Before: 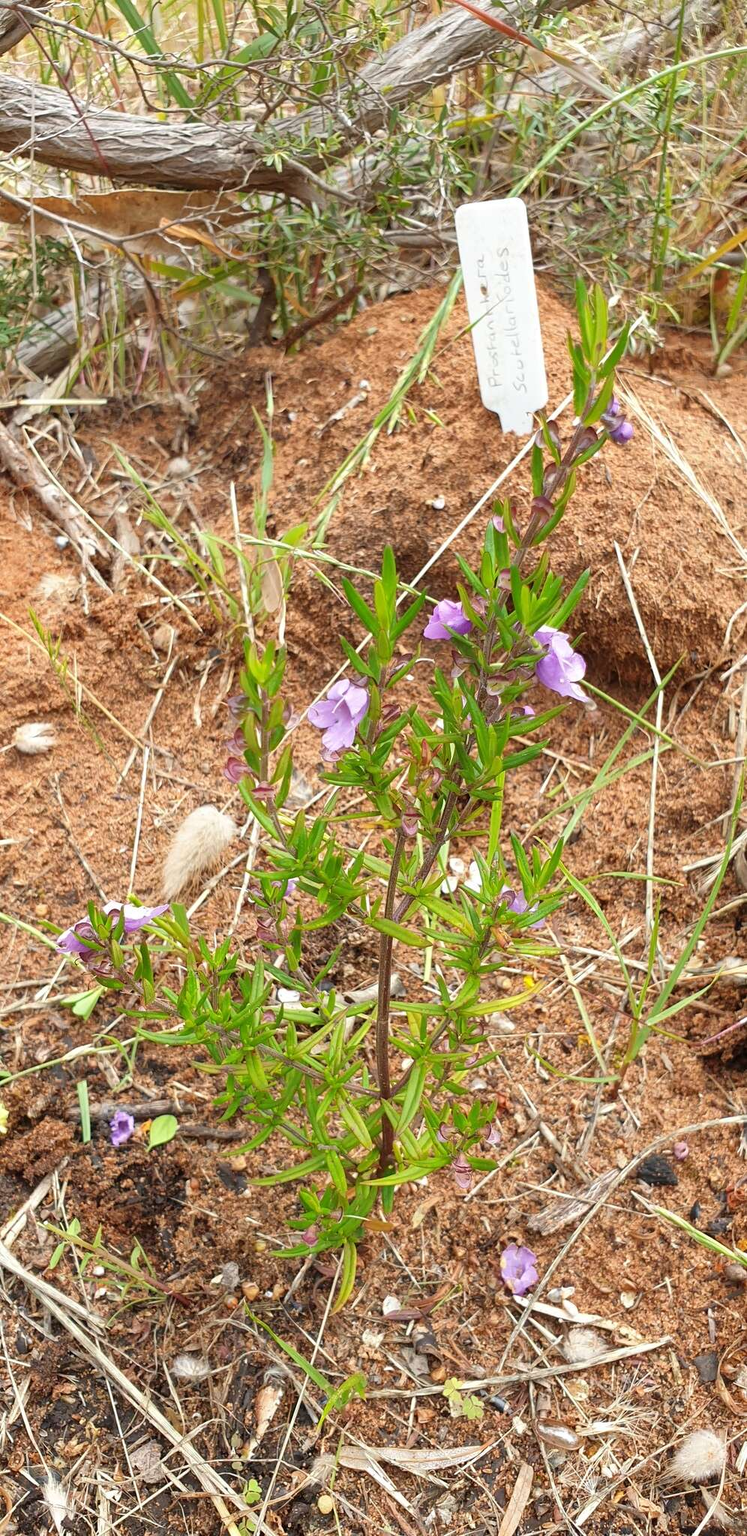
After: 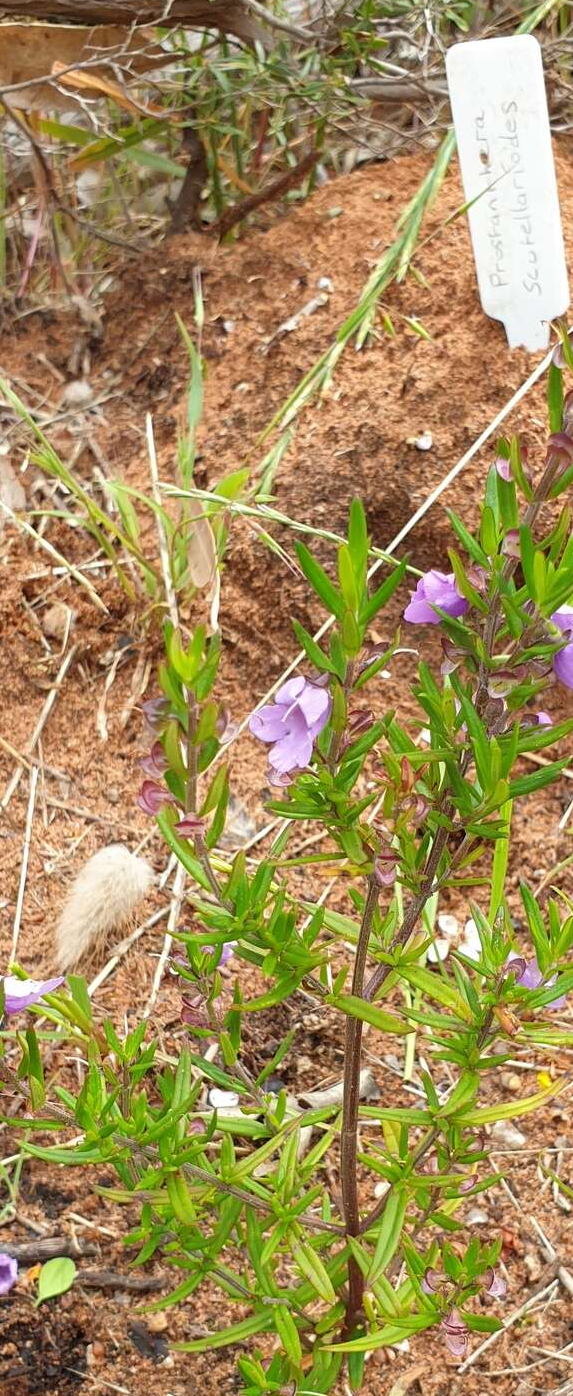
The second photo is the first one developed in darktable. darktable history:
crop: left 16.241%, top 11.228%, right 26.178%, bottom 20.562%
